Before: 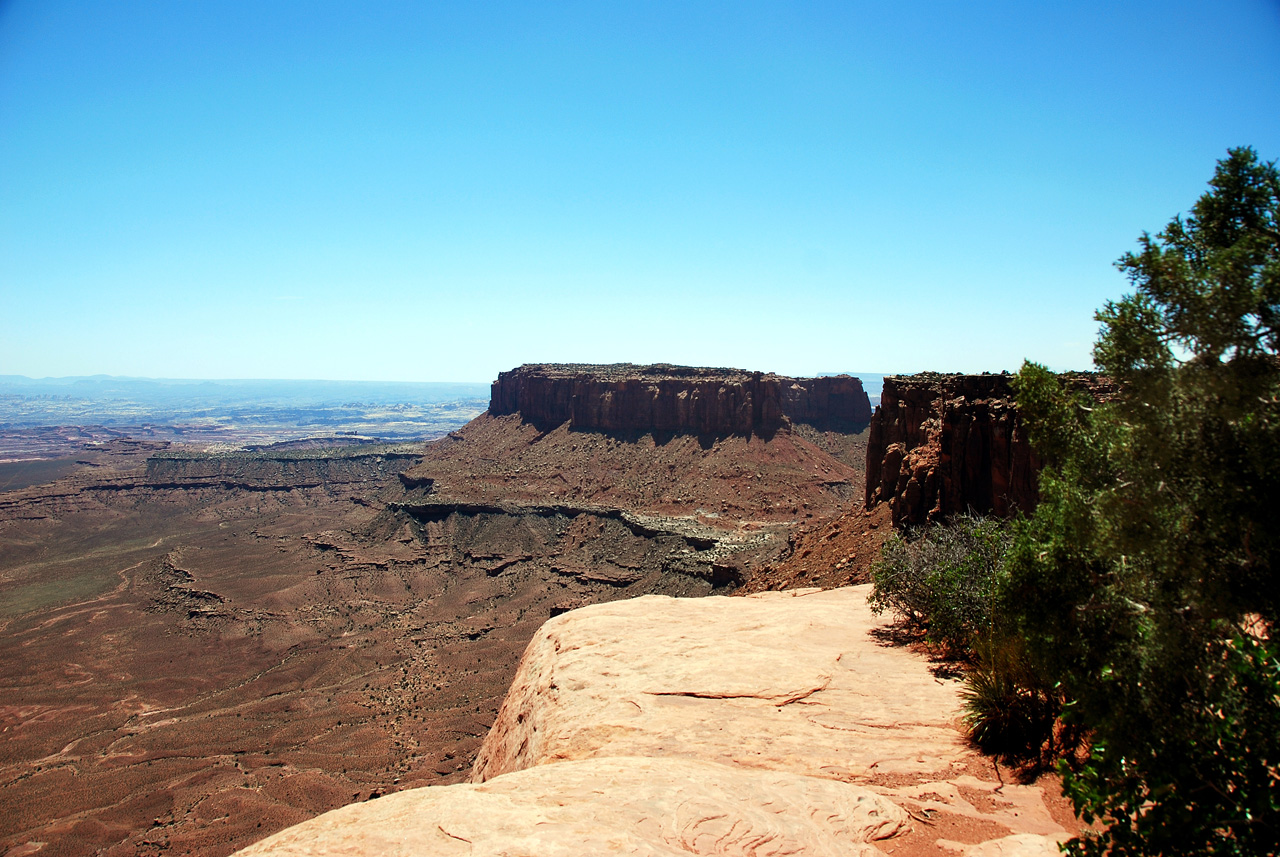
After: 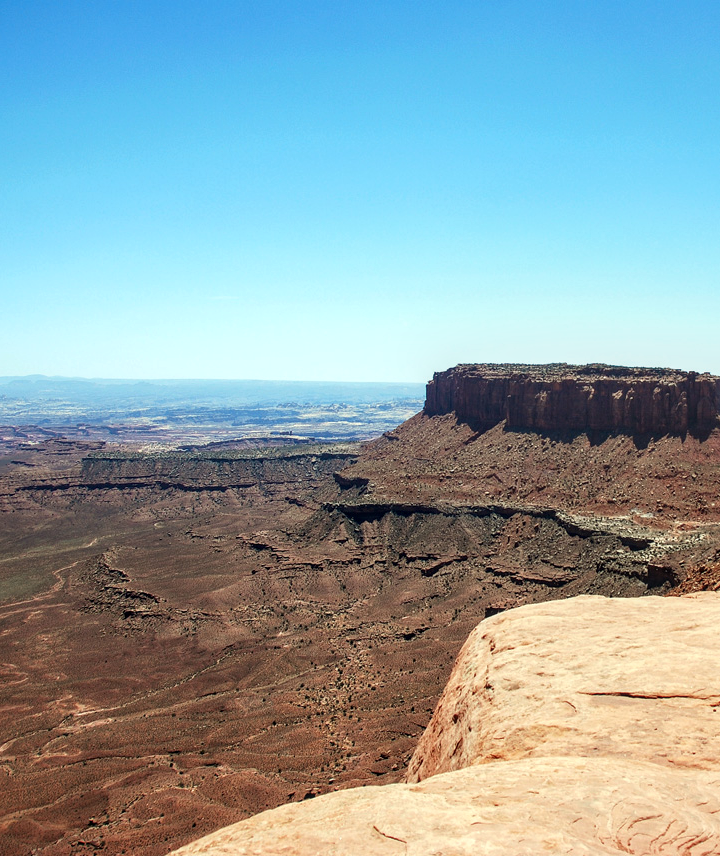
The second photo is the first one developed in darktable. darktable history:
local contrast: on, module defaults
crop: left 5.114%, right 38.589%
